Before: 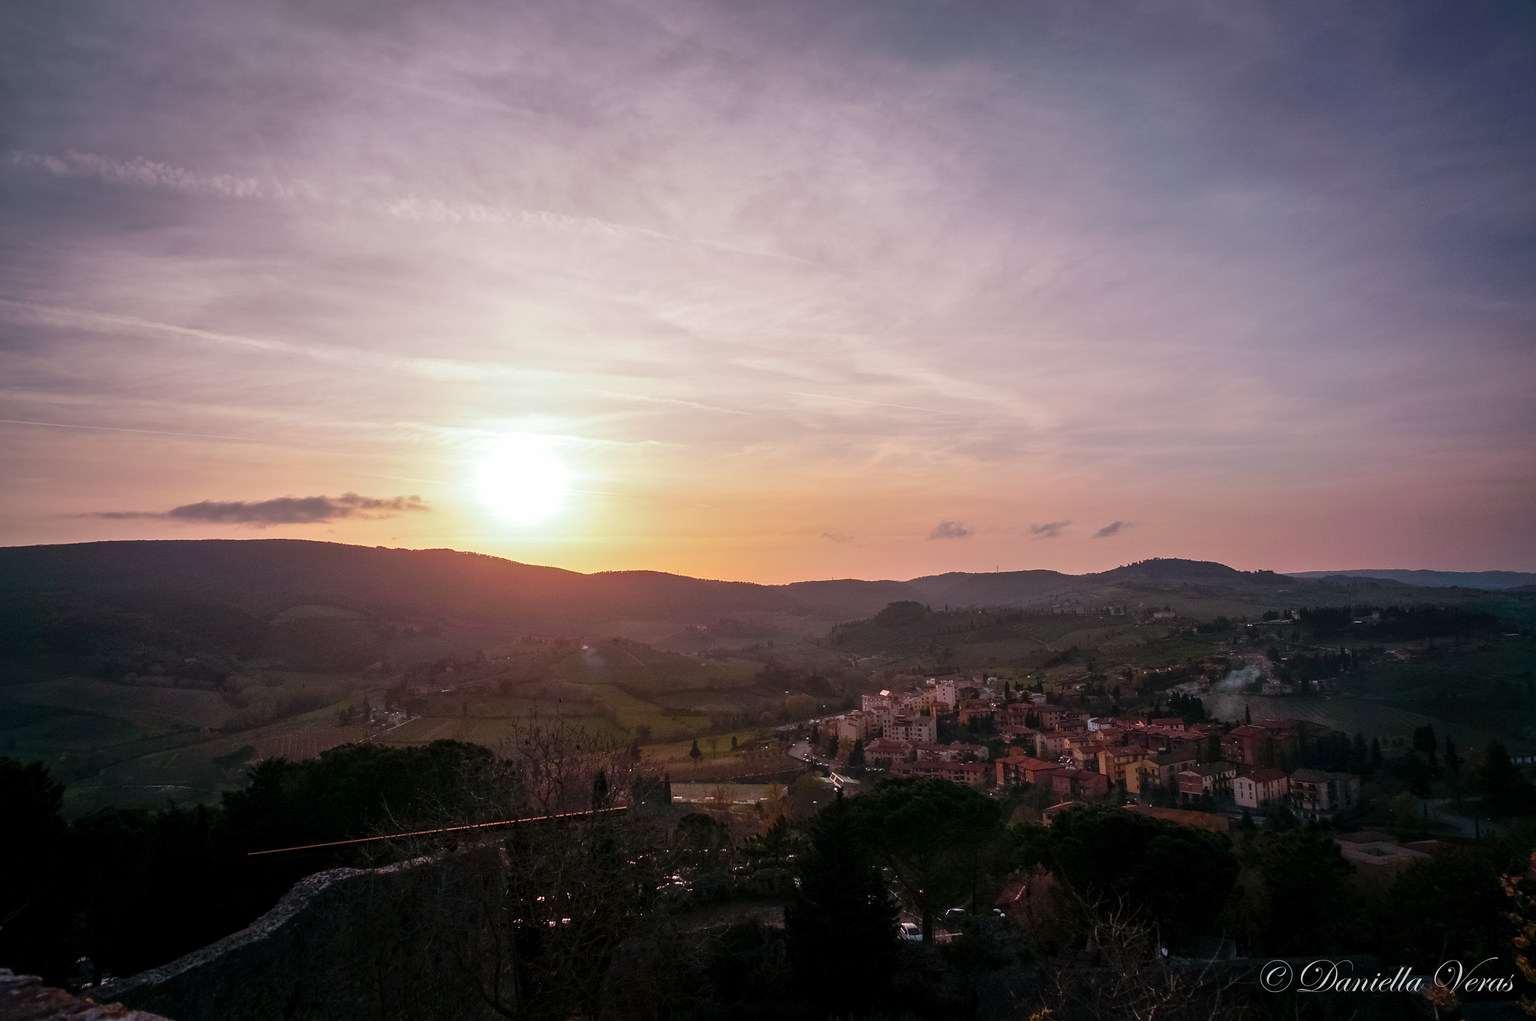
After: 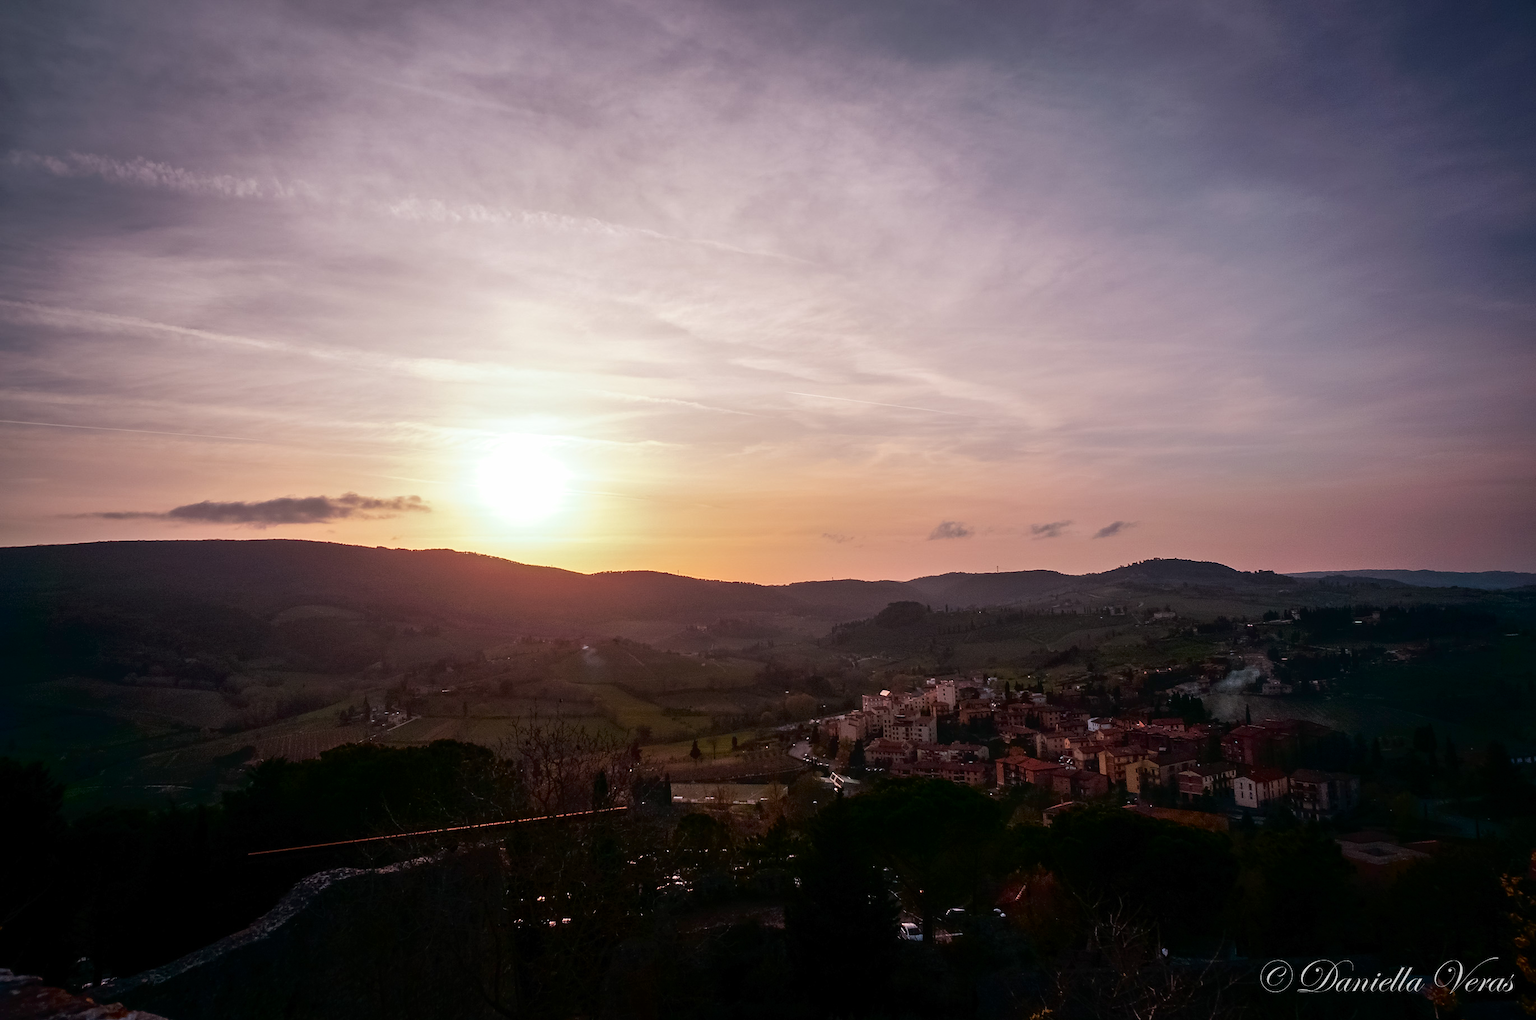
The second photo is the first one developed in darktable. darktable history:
tone curve: curves: ch0 [(0, 0) (0.003, 0.004) (0.011, 0.008) (0.025, 0.012) (0.044, 0.02) (0.069, 0.028) (0.1, 0.034) (0.136, 0.059) (0.177, 0.1) (0.224, 0.151) (0.277, 0.203) (0.335, 0.266) (0.399, 0.344) (0.468, 0.414) (0.543, 0.507) (0.623, 0.602) (0.709, 0.704) (0.801, 0.804) (0.898, 0.927) (1, 1)], color space Lab, independent channels, preserve colors none
